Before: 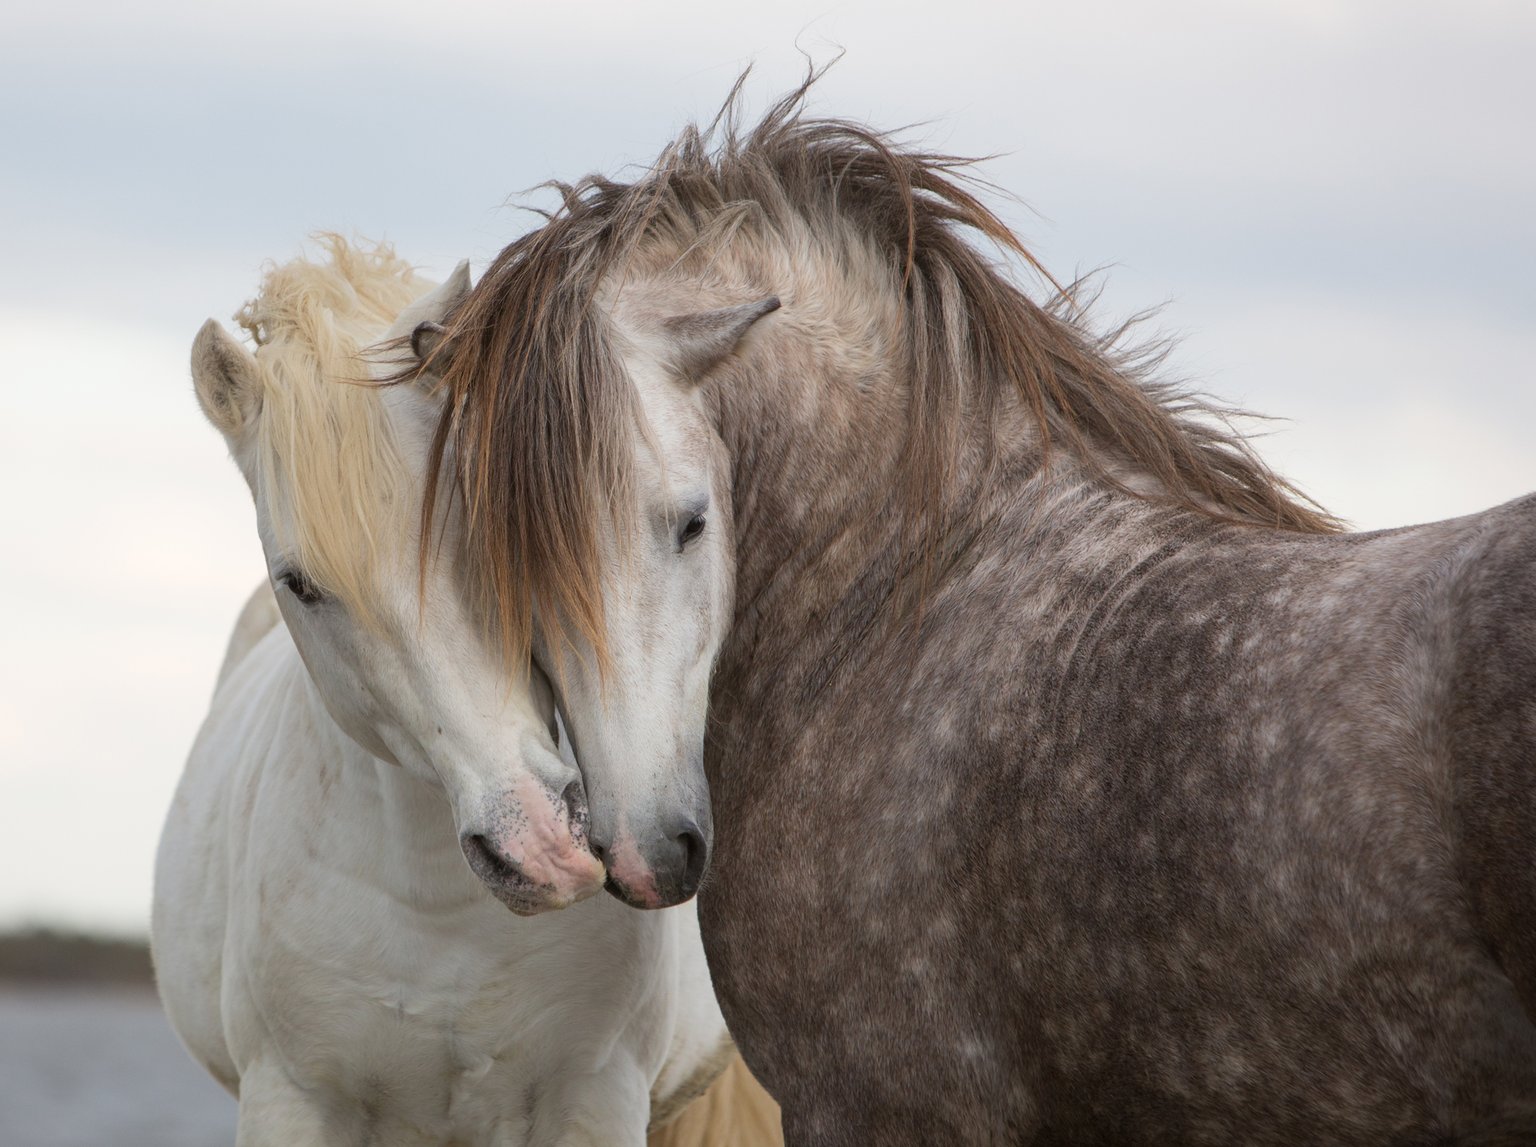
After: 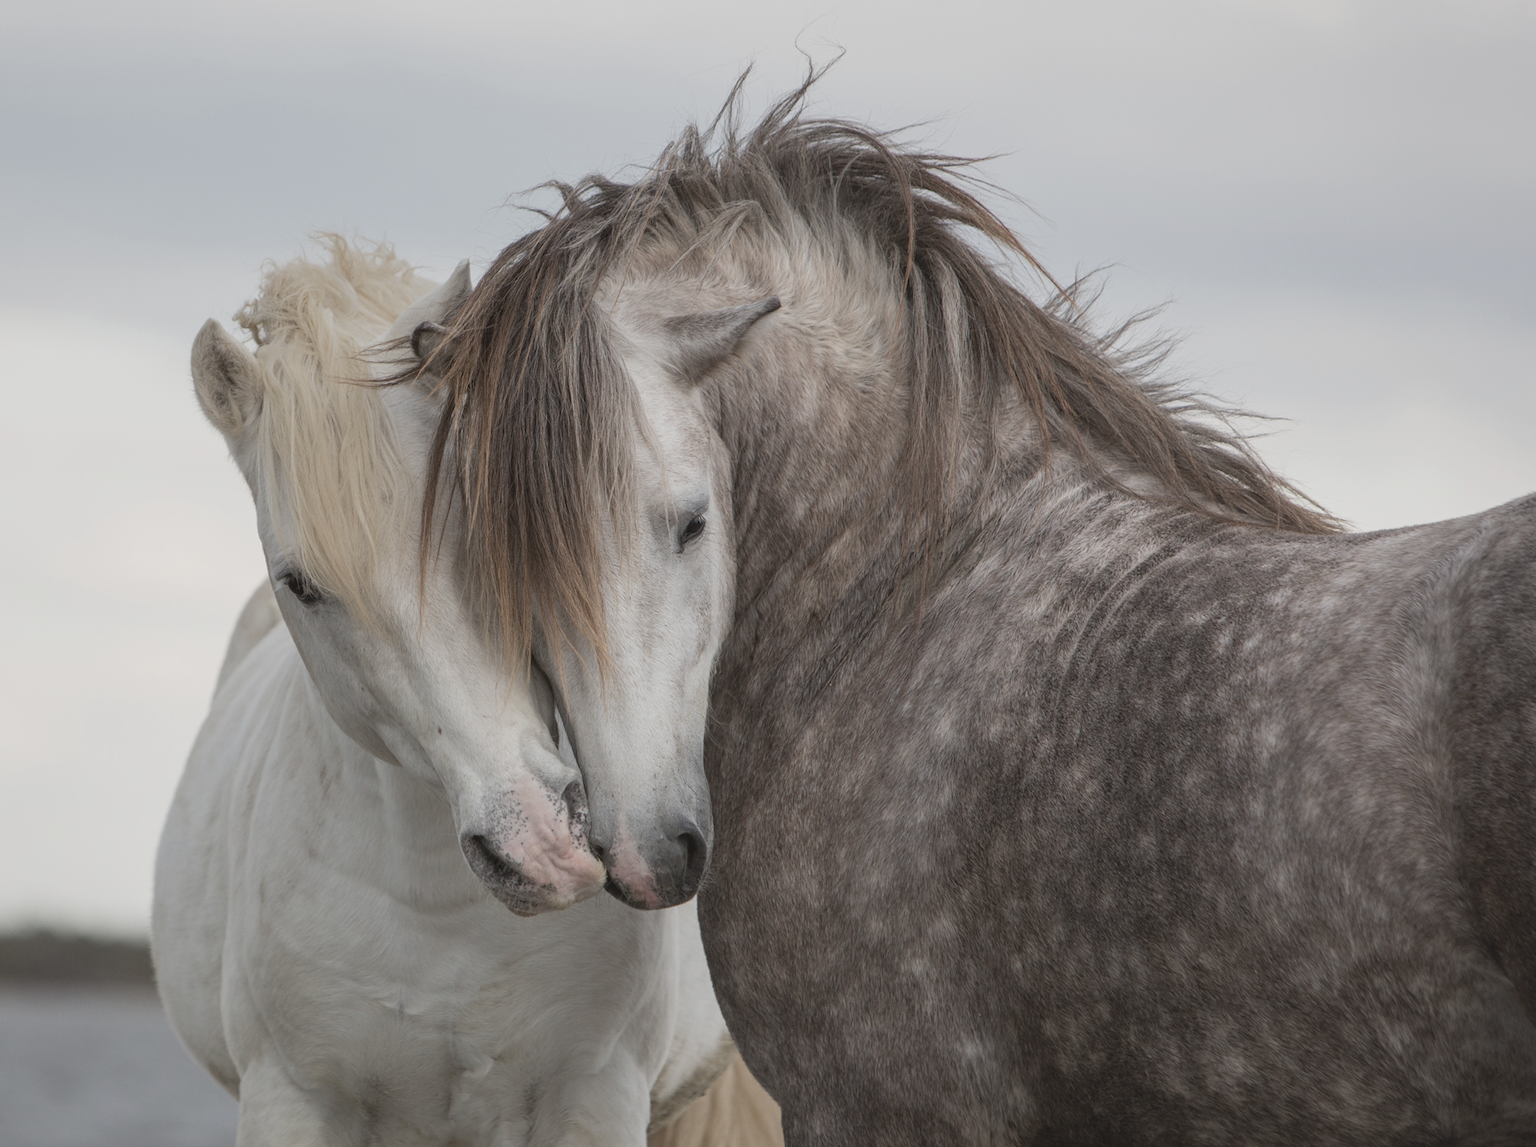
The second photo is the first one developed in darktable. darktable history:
contrast brightness saturation: contrast -0.25, saturation -0.428
local contrast: detail 130%
